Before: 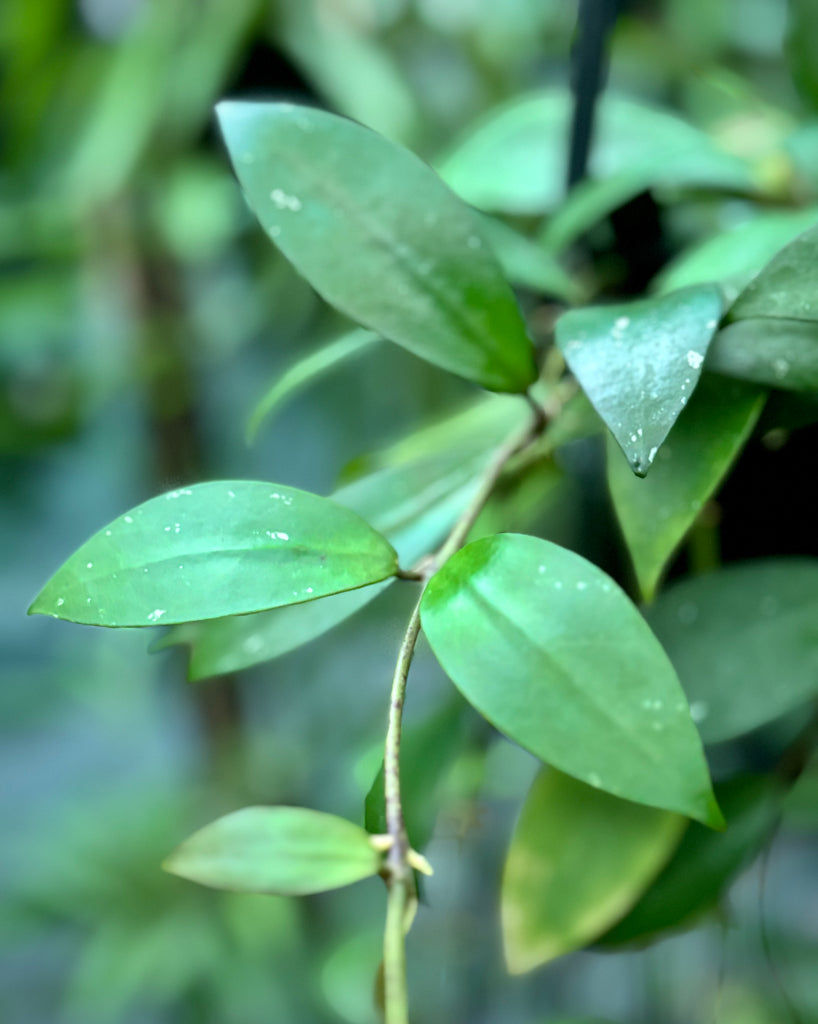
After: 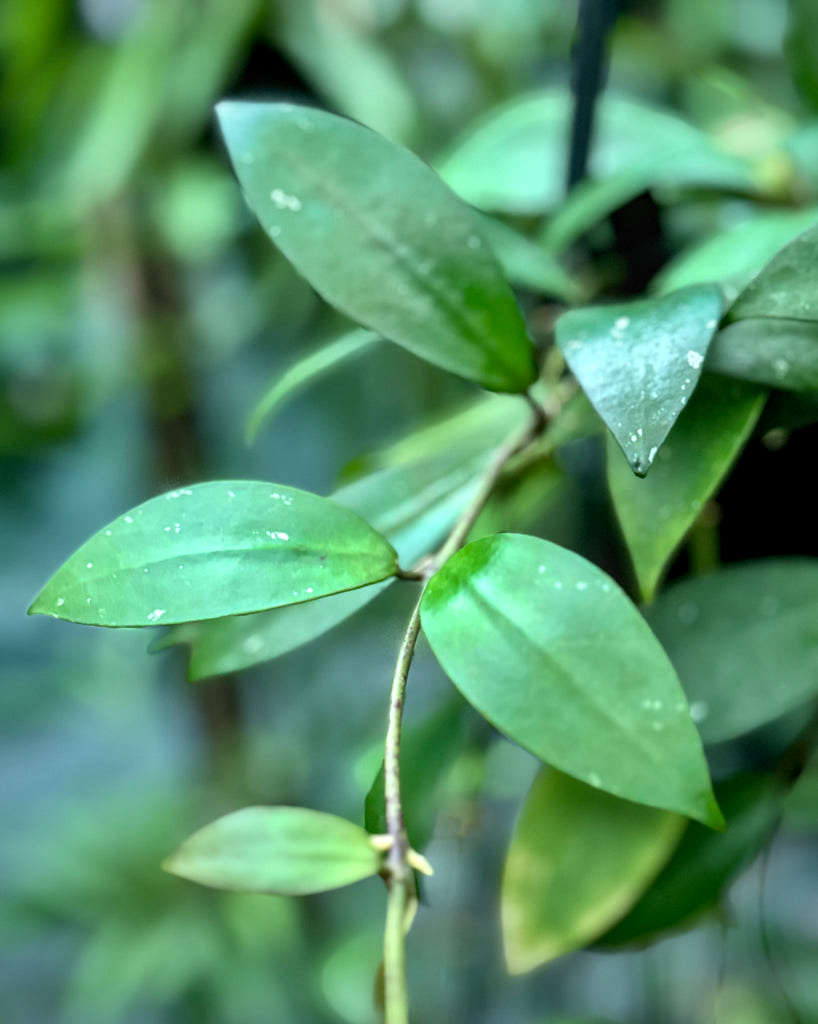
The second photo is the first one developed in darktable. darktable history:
shadows and highlights: highlights color adjustment 0%, low approximation 0.01, soften with gaussian
local contrast: on, module defaults
